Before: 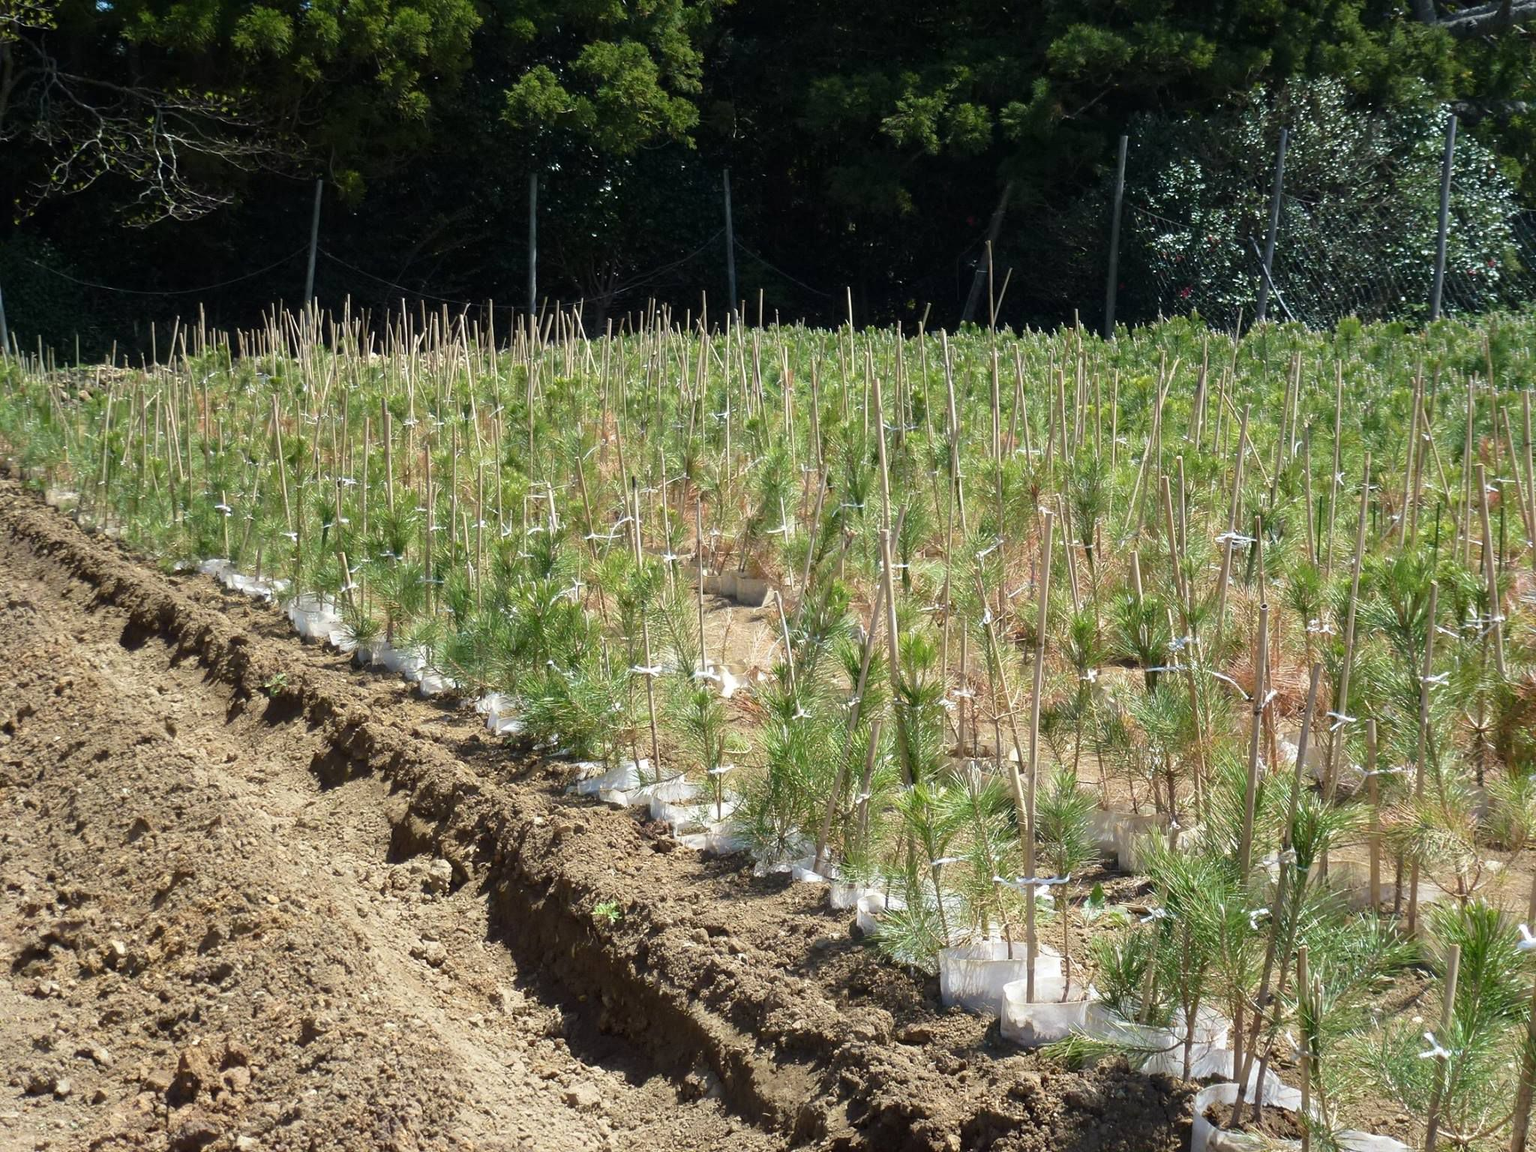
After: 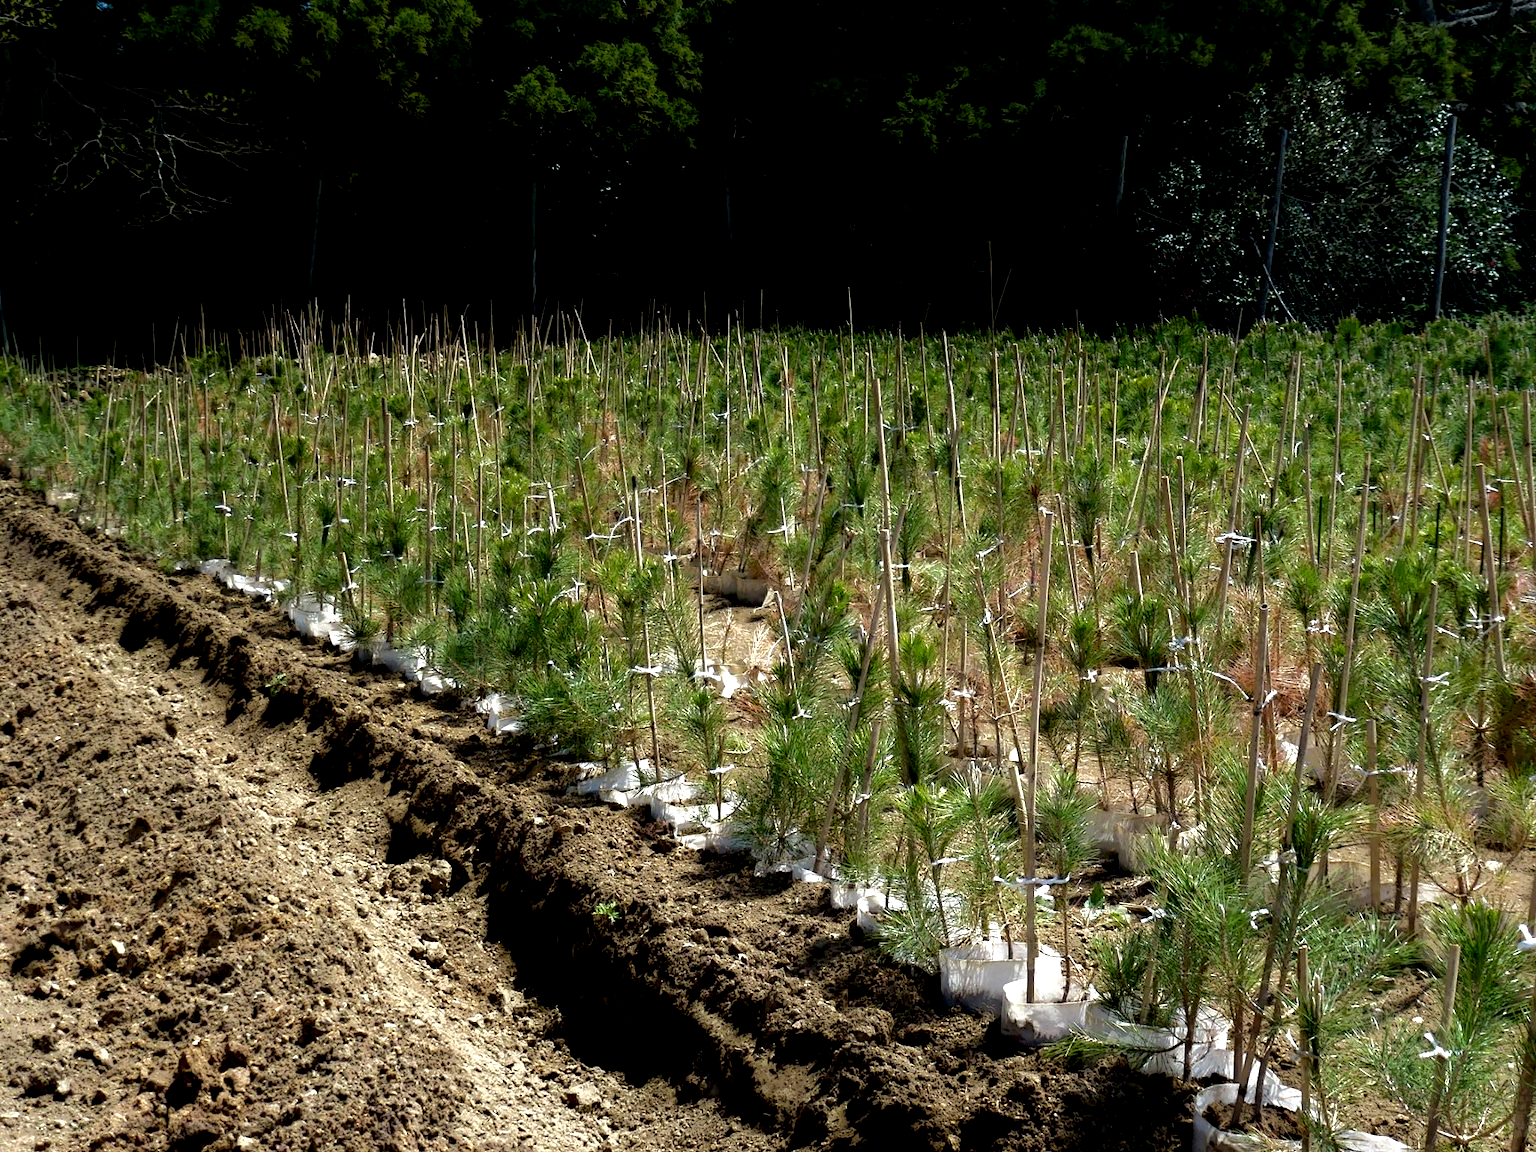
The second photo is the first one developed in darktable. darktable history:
exposure: exposure 0.647 EV, compensate highlight preservation false
local contrast: highlights 3%, shadows 218%, detail 164%, midtone range 0.005
